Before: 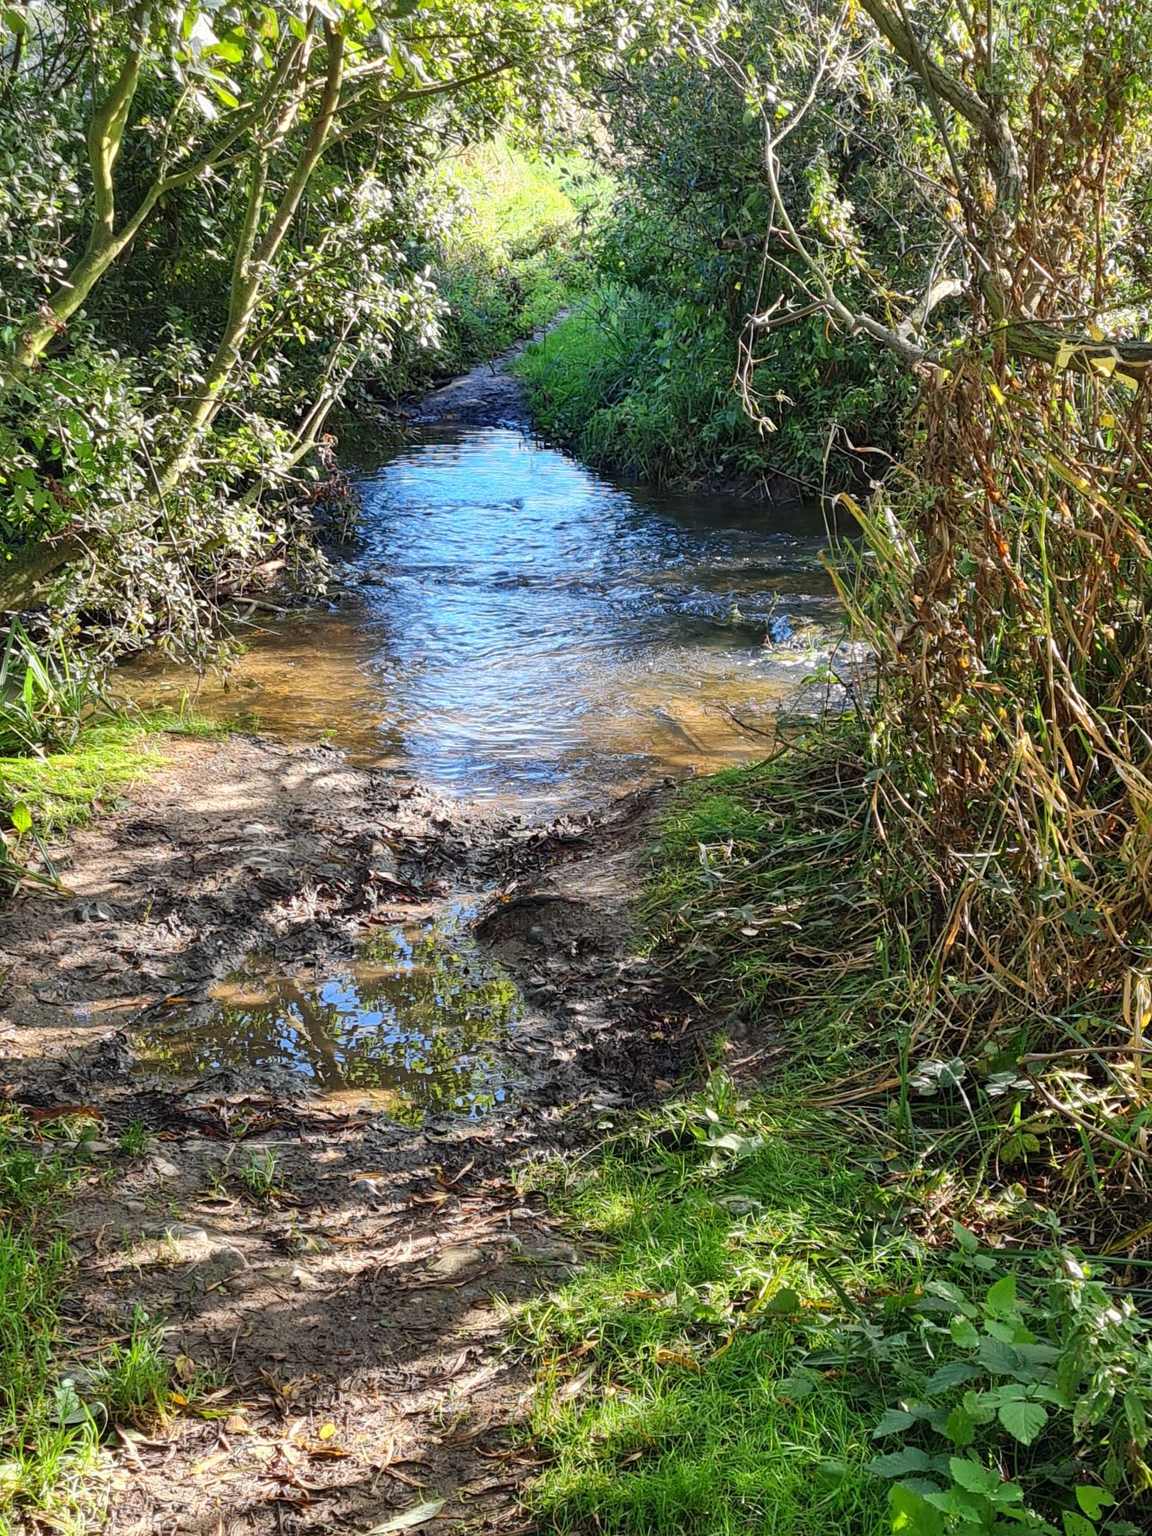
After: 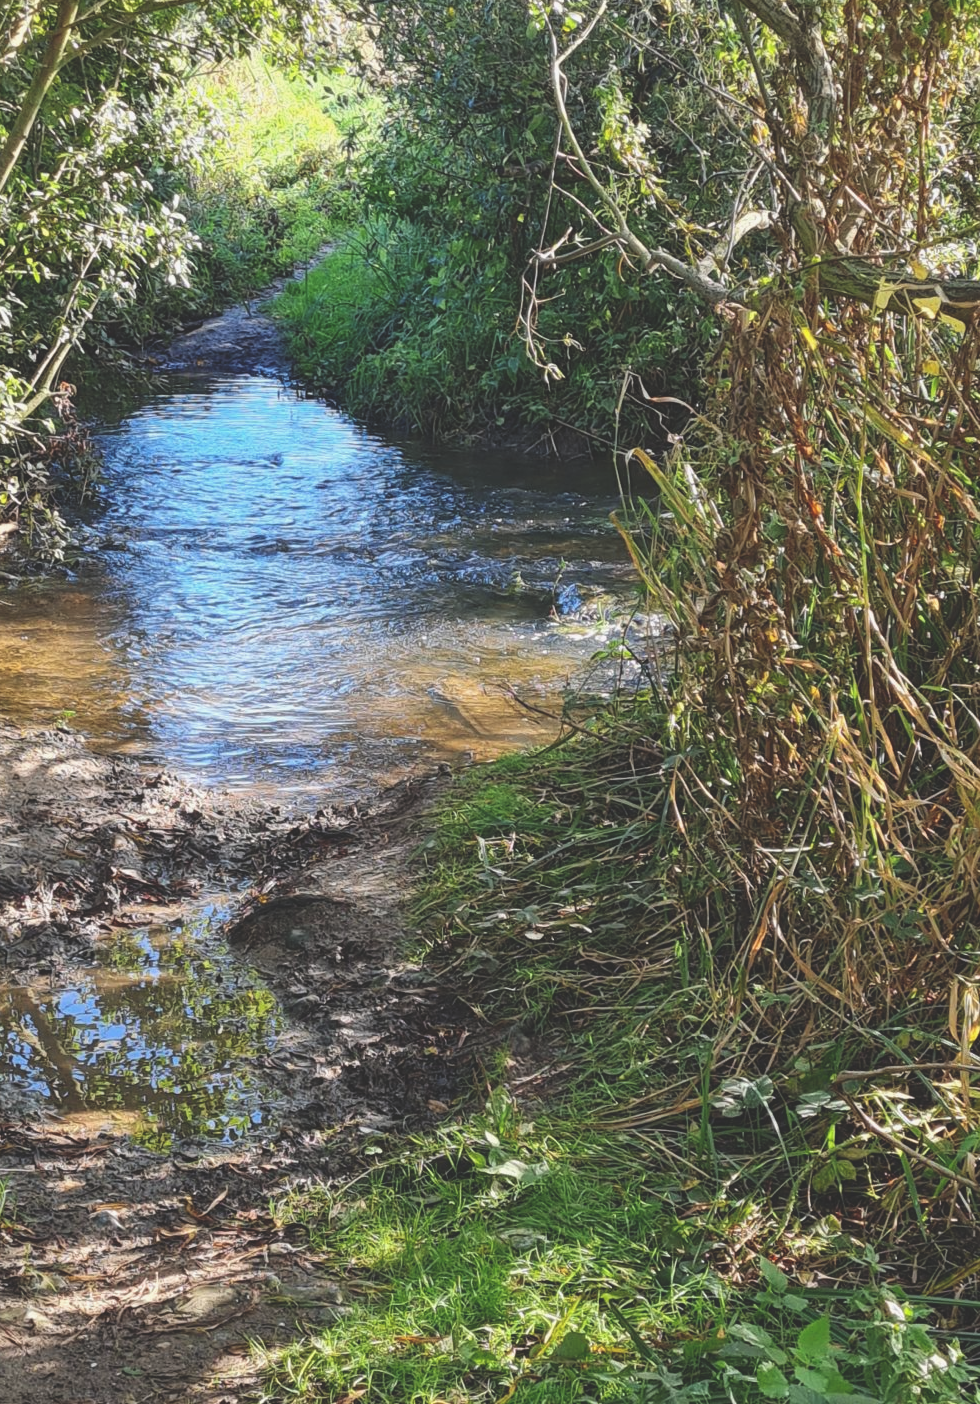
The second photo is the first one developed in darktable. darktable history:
crop: left 23.38%, top 5.866%, bottom 11.859%
exposure: black level correction -0.026, exposure -0.118 EV, compensate highlight preservation false
